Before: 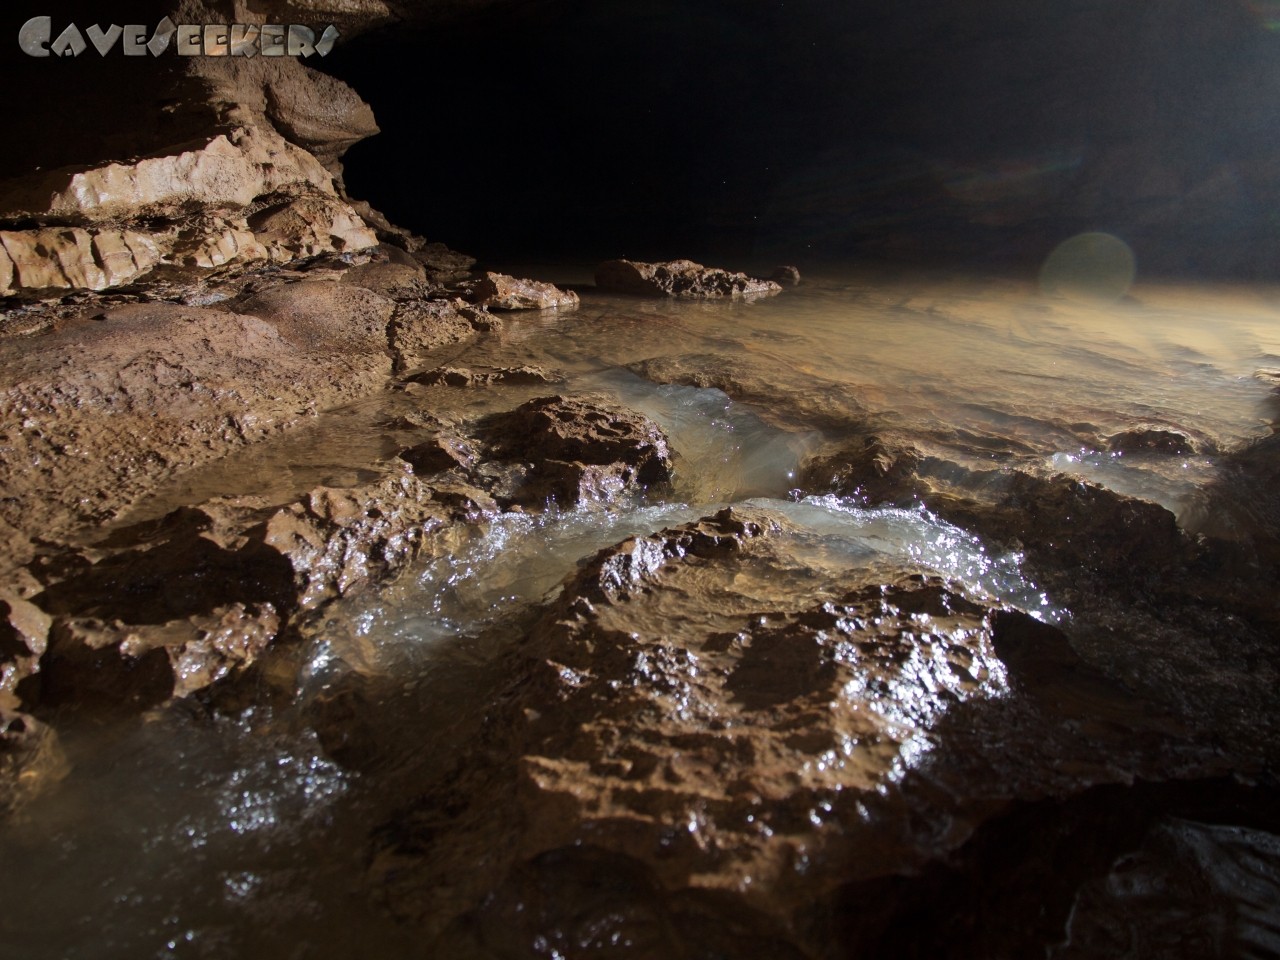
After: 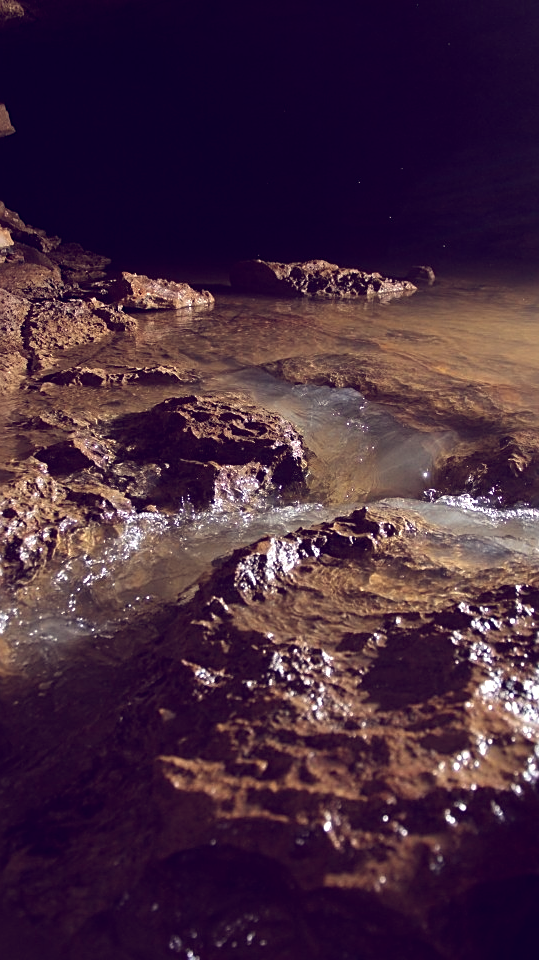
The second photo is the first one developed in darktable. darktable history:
crop: left 28.583%, right 29.231%
sharpen: on, module defaults
color balance: lift [1.001, 0.997, 0.99, 1.01], gamma [1.007, 1, 0.975, 1.025], gain [1, 1.065, 1.052, 0.935], contrast 13.25%
